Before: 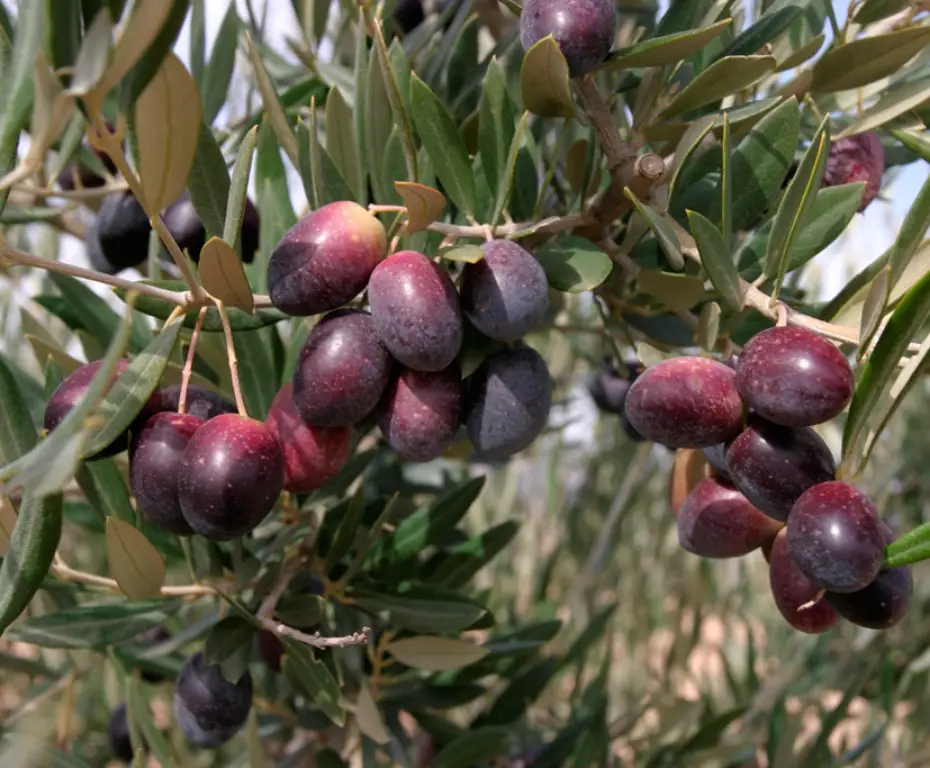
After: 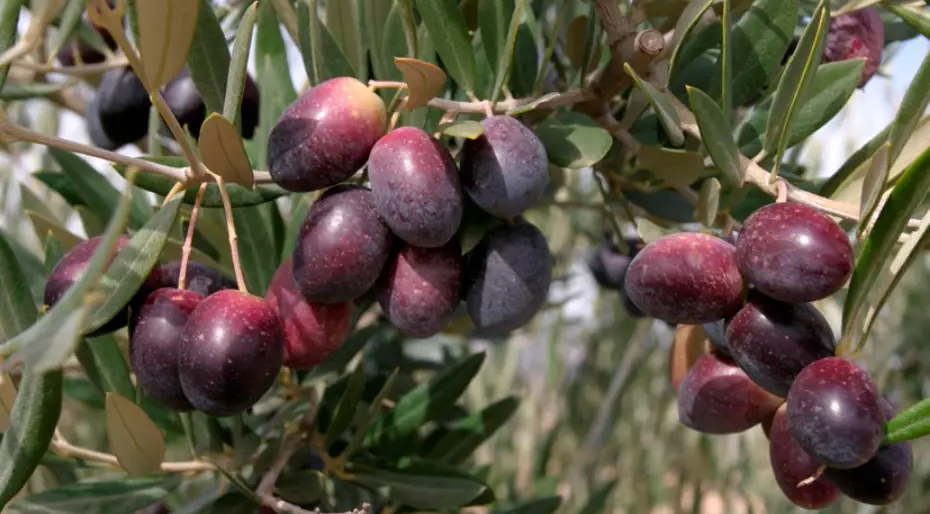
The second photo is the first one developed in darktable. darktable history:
crop: top 16.253%, bottom 16.742%
exposure: black level correction 0.001, compensate highlight preservation false
